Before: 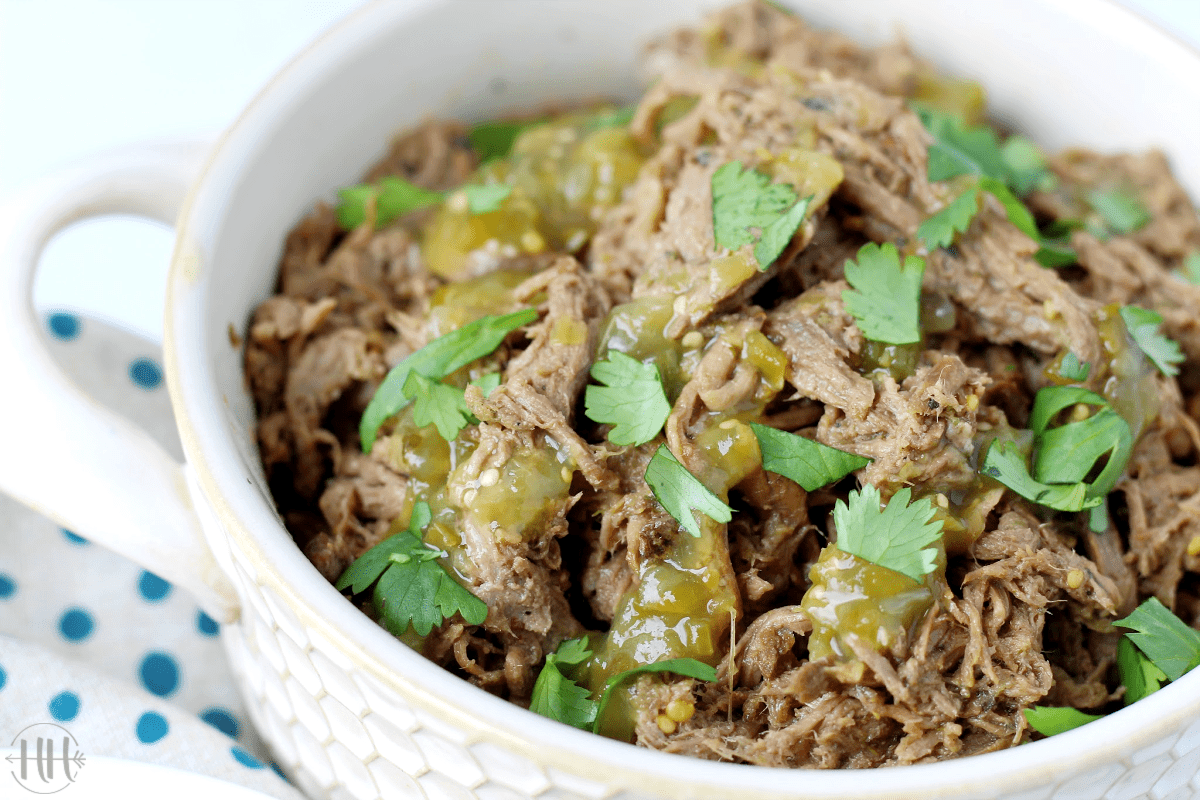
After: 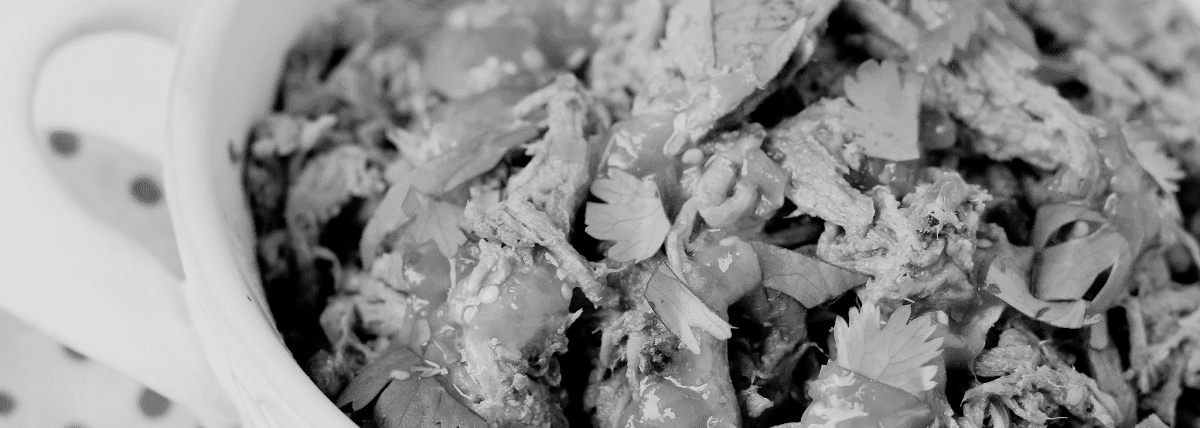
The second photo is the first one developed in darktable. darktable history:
filmic rgb: black relative exposure -7.65 EV, hardness 4.02, contrast 1.1, highlights saturation mix -30%
color balance rgb: linear chroma grading › global chroma 8.33%, perceptual saturation grading › global saturation 18.52%, global vibrance 7.87%
color zones: curves: ch0 [(0.004, 0.588) (0.116, 0.636) (0.259, 0.476) (0.423, 0.464) (0.75, 0.5)]; ch1 [(0, 0) (0.143, 0) (0.286, 0) (0.429, 0) (0.571, 0) (0.714, 0) (0.857, 0)]
crop and rotate: top 23.043%, bottom 23.437%
